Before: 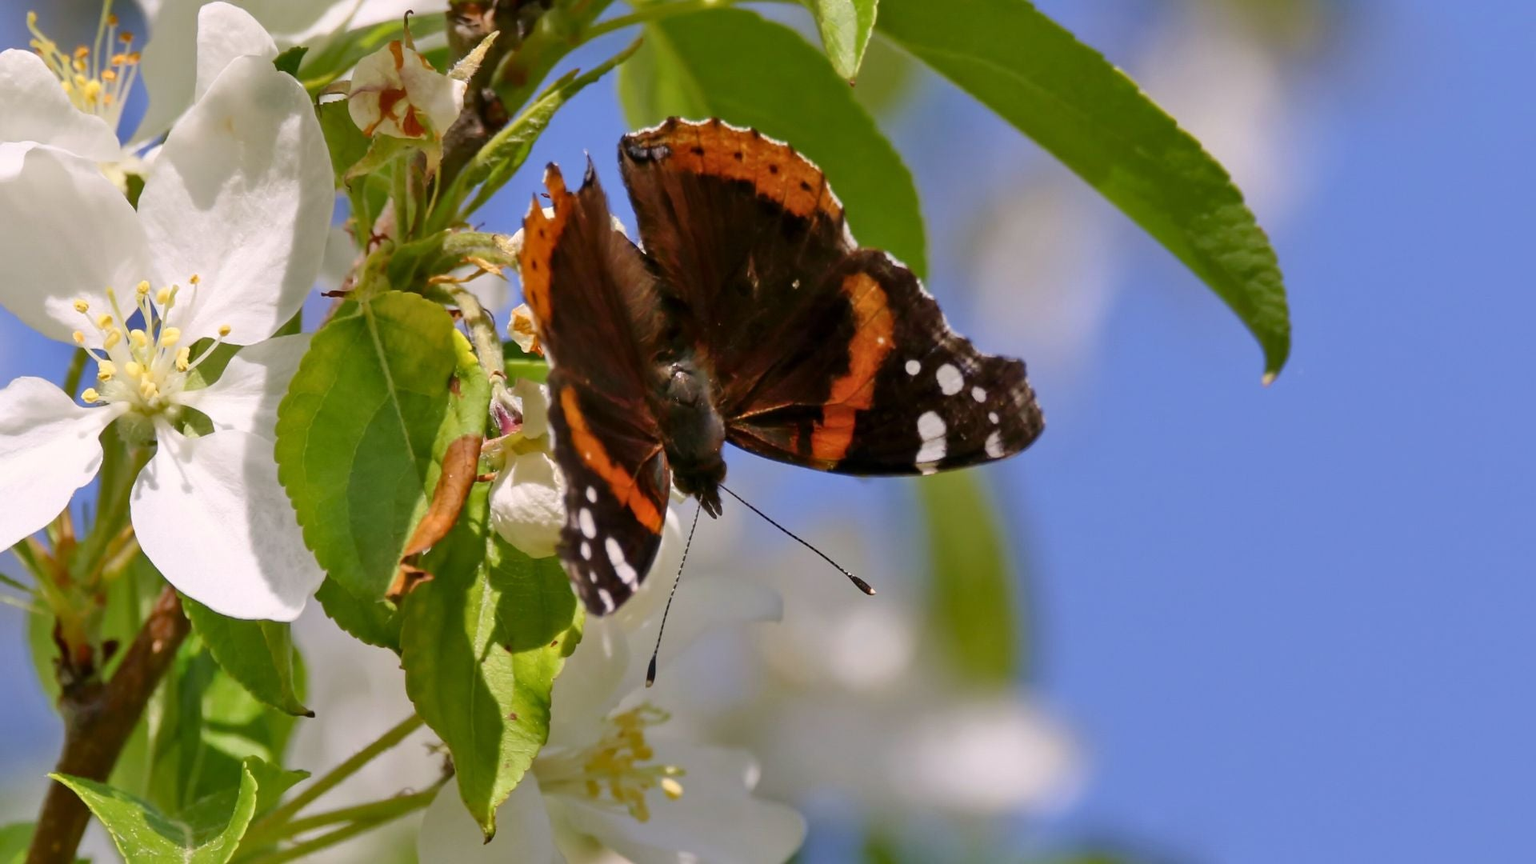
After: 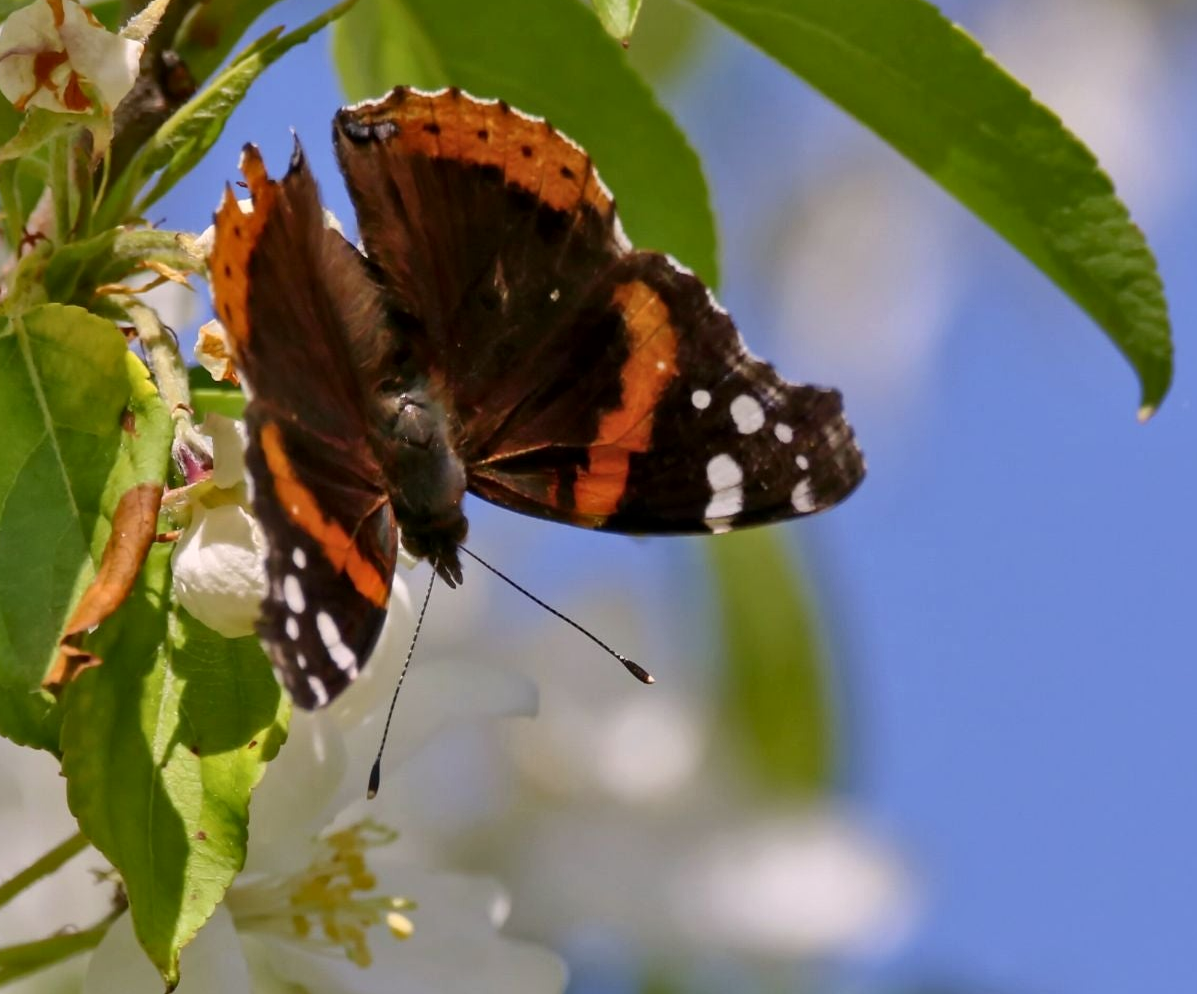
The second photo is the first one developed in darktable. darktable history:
crop and rotate: left 22.918%, top 5.629%, right 14.711%, bottom 2.247%
local contrast: mode bilateral grid, contrast 20, coarseness 50, detail 120%, midtone range 0.2
